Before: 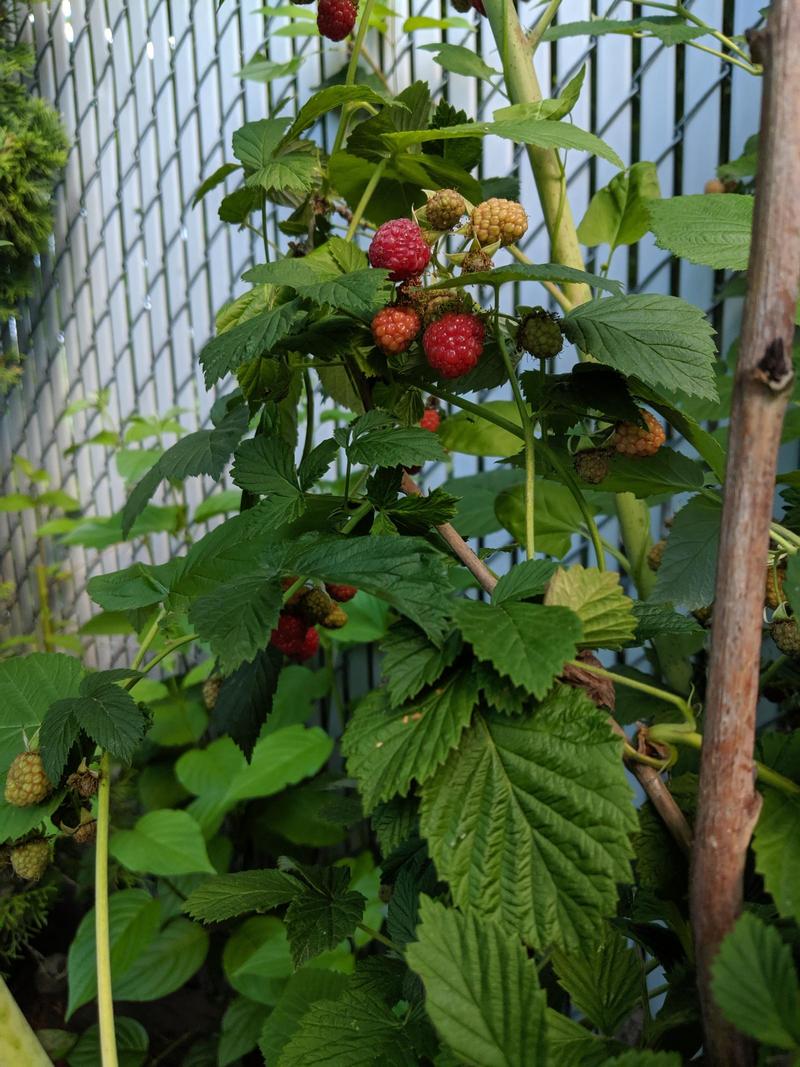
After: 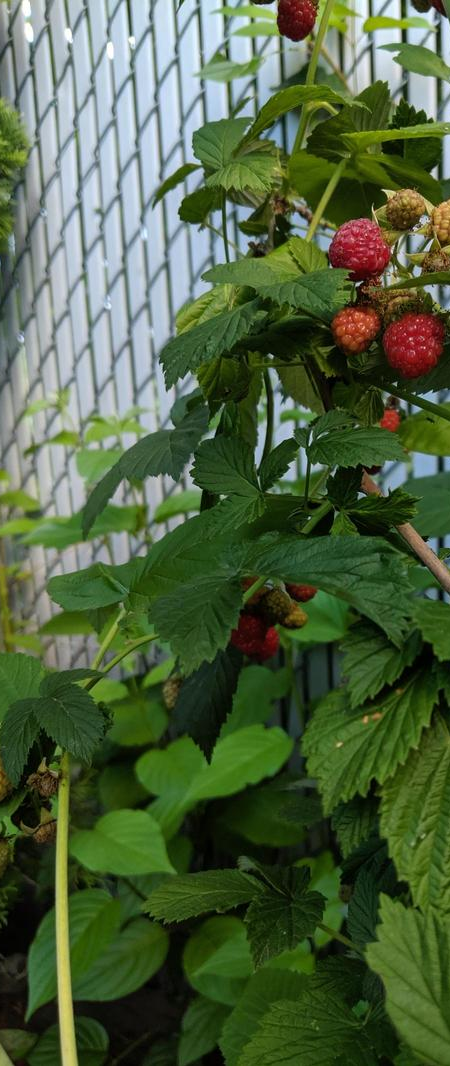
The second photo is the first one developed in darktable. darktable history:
crop: left 5.114%, right 38.589%
color balance rgb: global vibrance 1%, saturation formula JzAzBz (2021)
